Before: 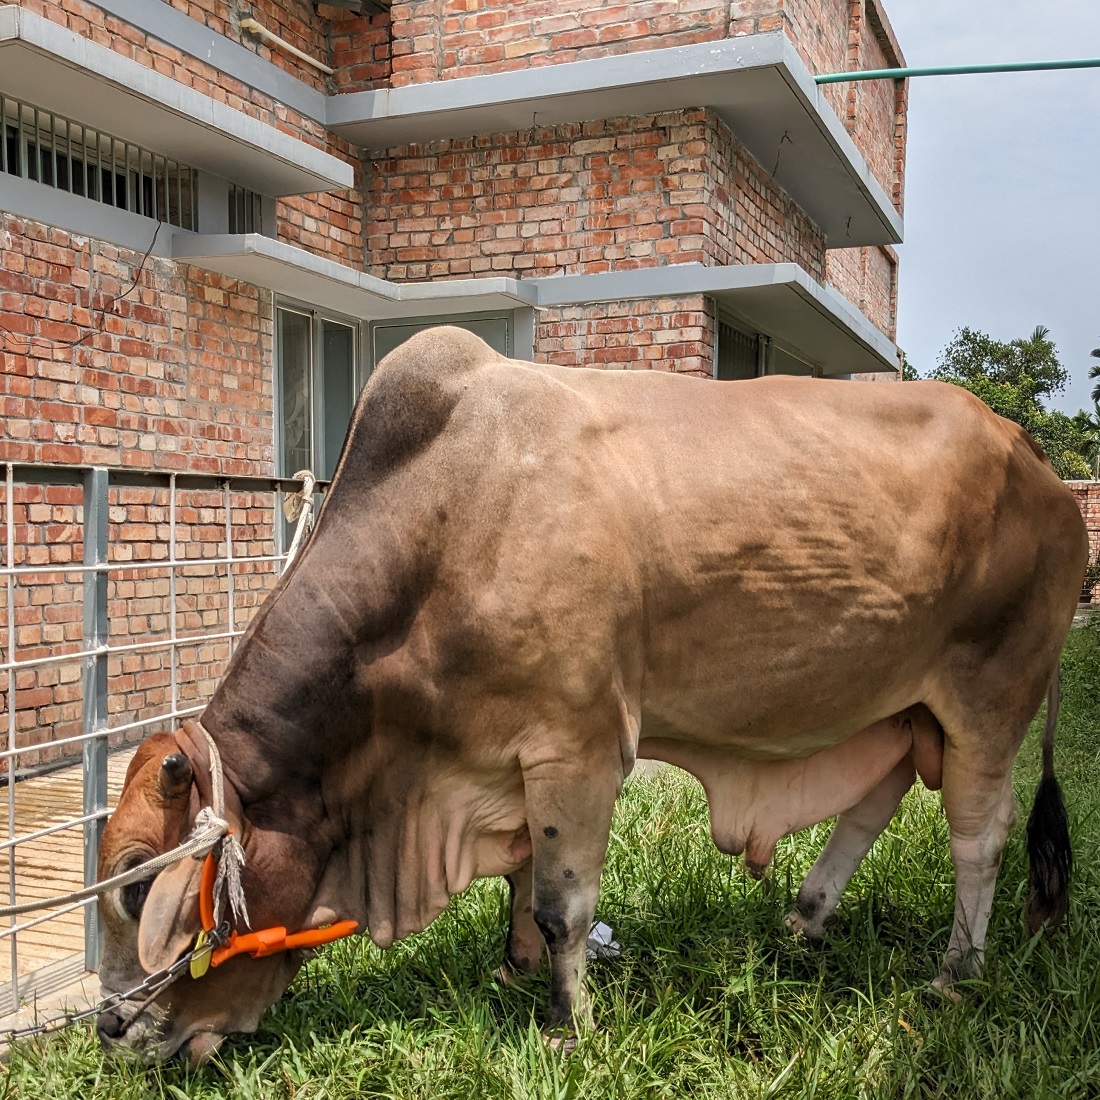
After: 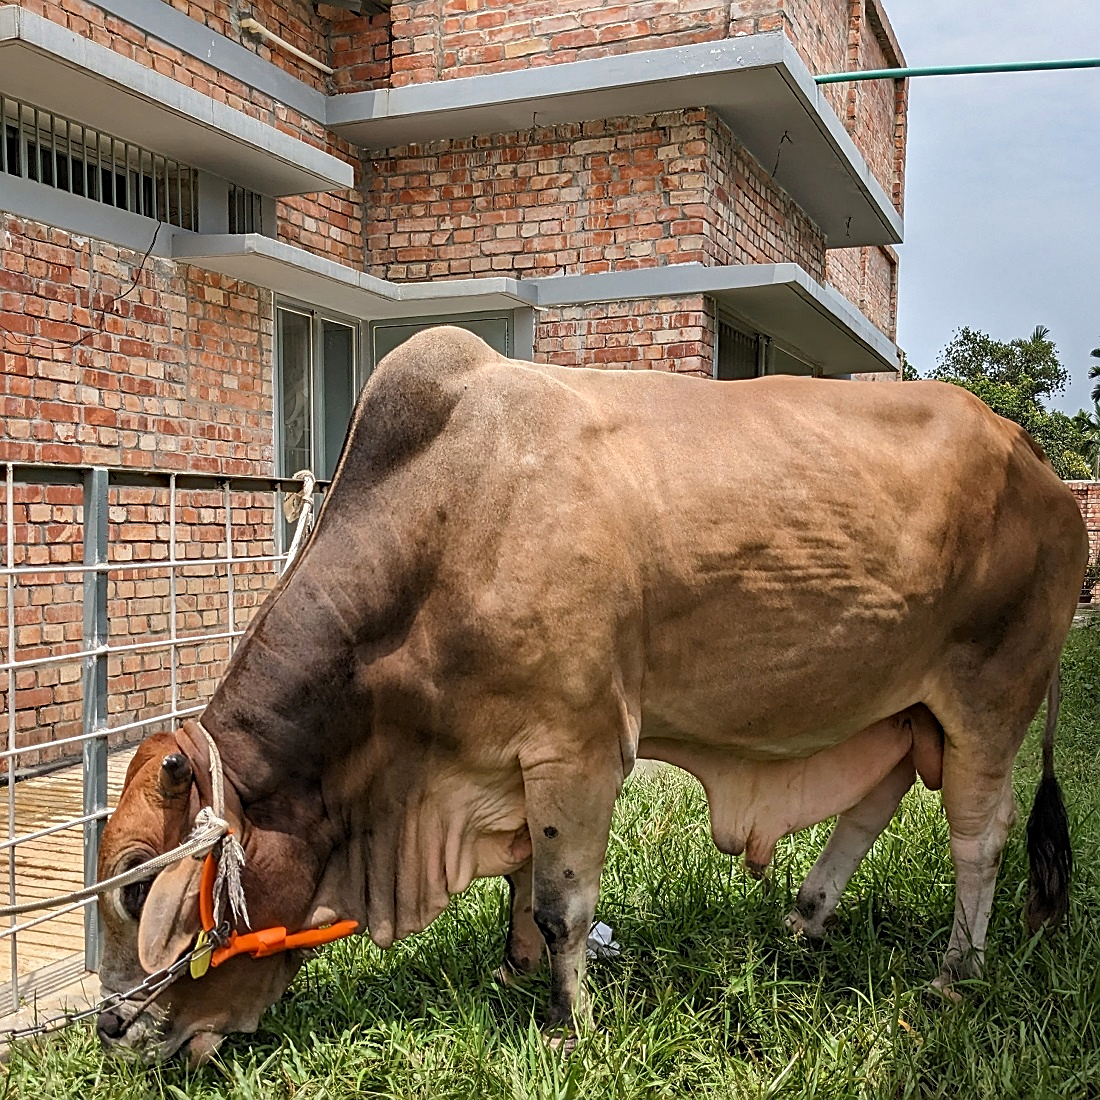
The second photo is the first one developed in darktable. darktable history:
haze removal: compatibility mode true, adaptive false
color correction: highlights b* -0.043, saturation 0.993
sharpen: on, module defaults
